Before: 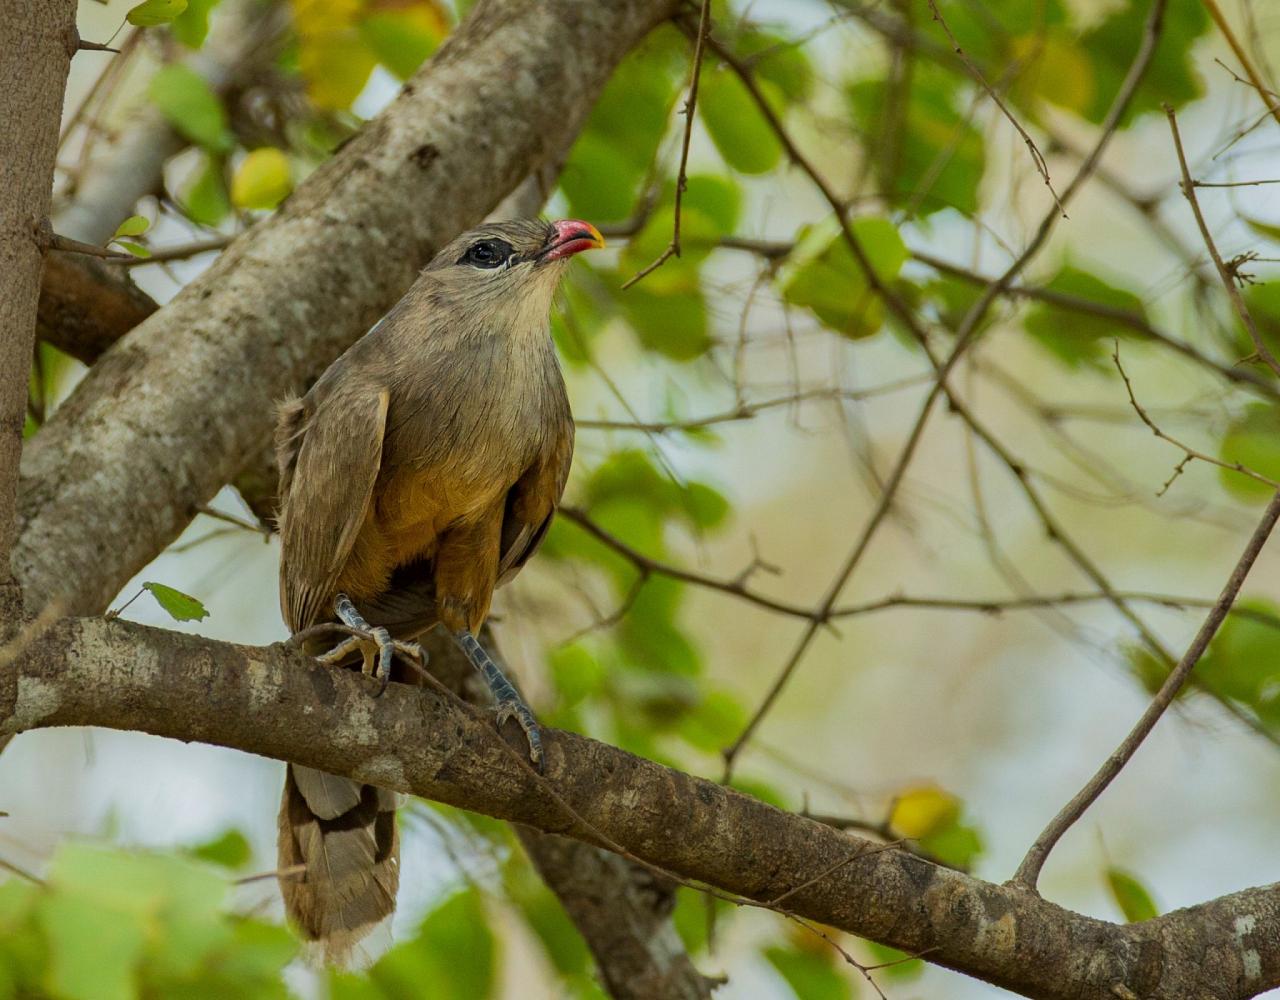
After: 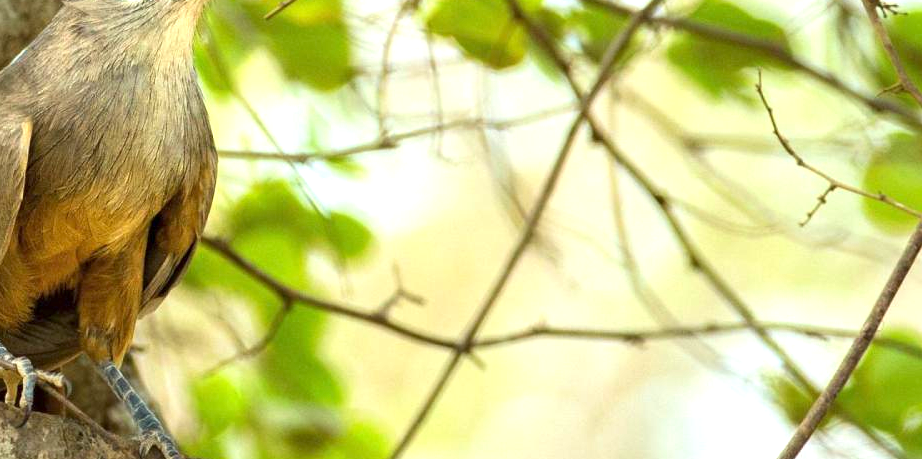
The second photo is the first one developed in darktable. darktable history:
exposure: exposure 1.25 EV, compensate exposure bias true, compensate highlight preservation false
crop and rotate: left 27.938%, top 27.046%, bottom 27.046%
